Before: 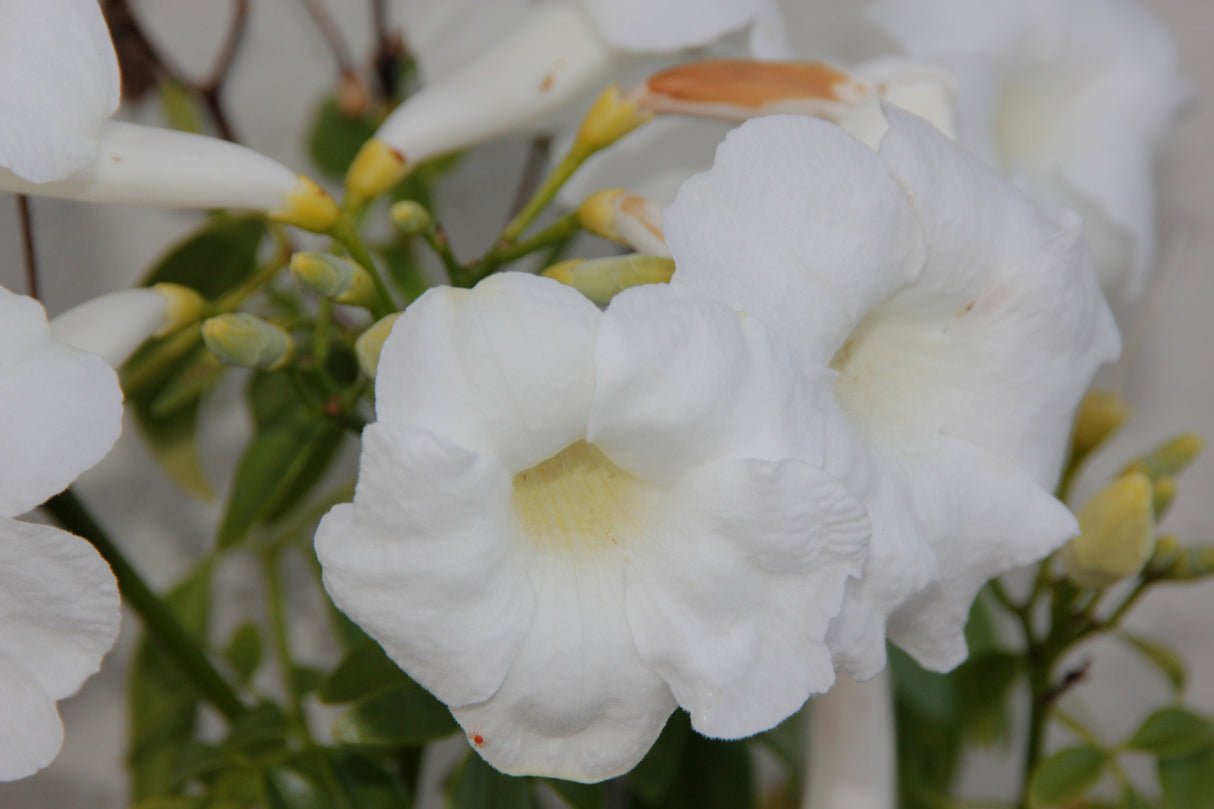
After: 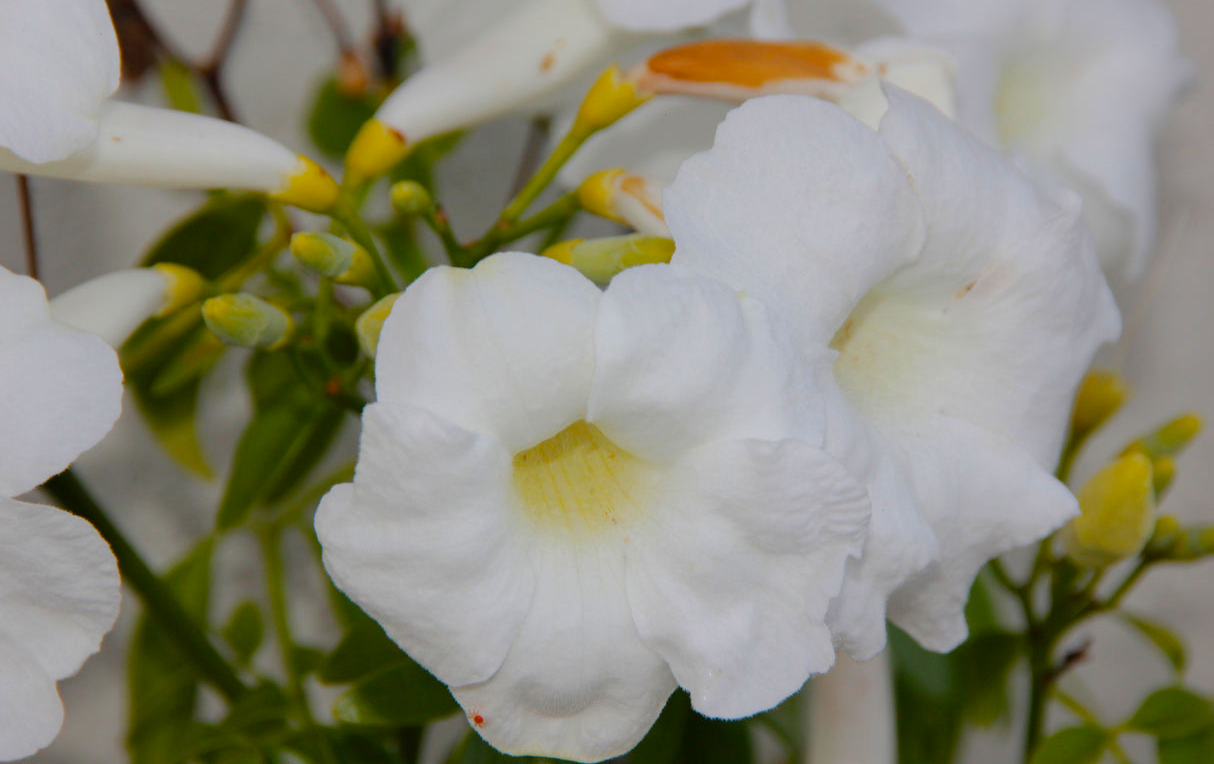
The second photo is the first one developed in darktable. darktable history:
color balance rgb: linear chroma grading › global chroma 15%, perceptual saturation grading › global saturation 30%
crop and rotate: top 2.479%, bottom 3.018%
